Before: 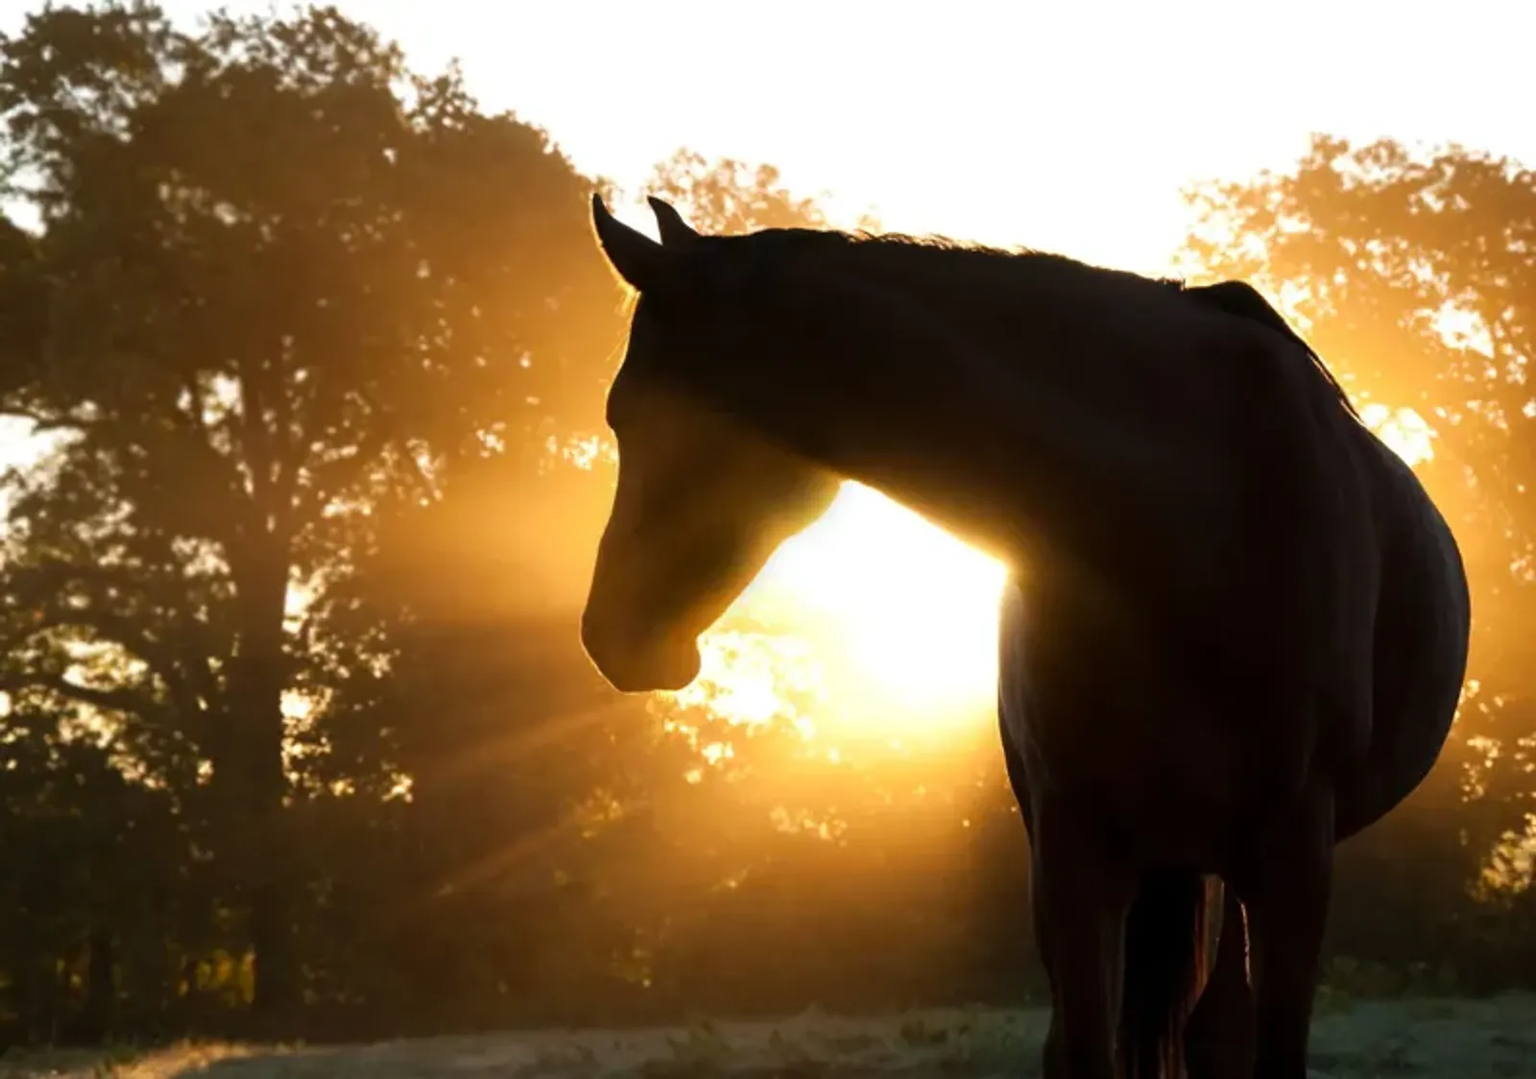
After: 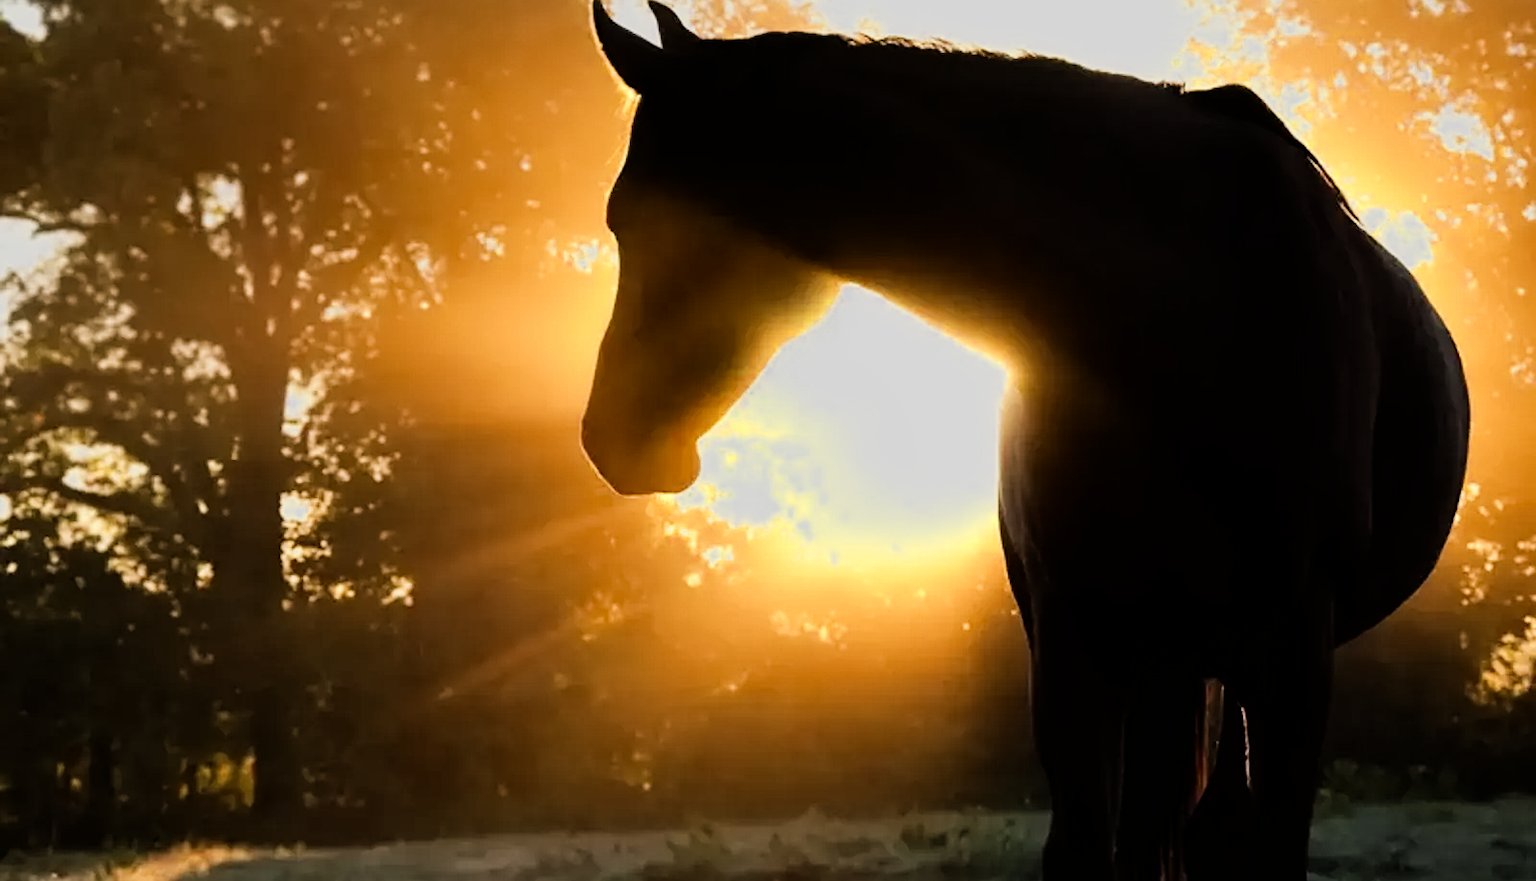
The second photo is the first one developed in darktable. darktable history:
contrast equalizer: y [[0.5 ×6], [0.5 ×6], [0.5 ×6], [0 ×6], [0, 0, 0, 0.581, 0.011, 0]]
shadows and highlights: radius 172.66, shadows 26.91, white point adjustment 2.99, highlights -68.51, soften with gaussian
sharpen: on, module defaults
color zones: curves: ch0 [(0.004, 0.305) (0.261, 0.623) (0.389, 0.399) (0.708, 0.571) (0.947, 0.34)]; ch1 [(0.025, 0.645) (0.229, 0.584) (0.326, 0.551) (0.484, 0.262) (0.757, 0.643)]
filmic rgb: black relative exposure -7.15 EV, white relative exposure 5.37 EV, hardness 3.03
crop and rotate: top 18.296%
